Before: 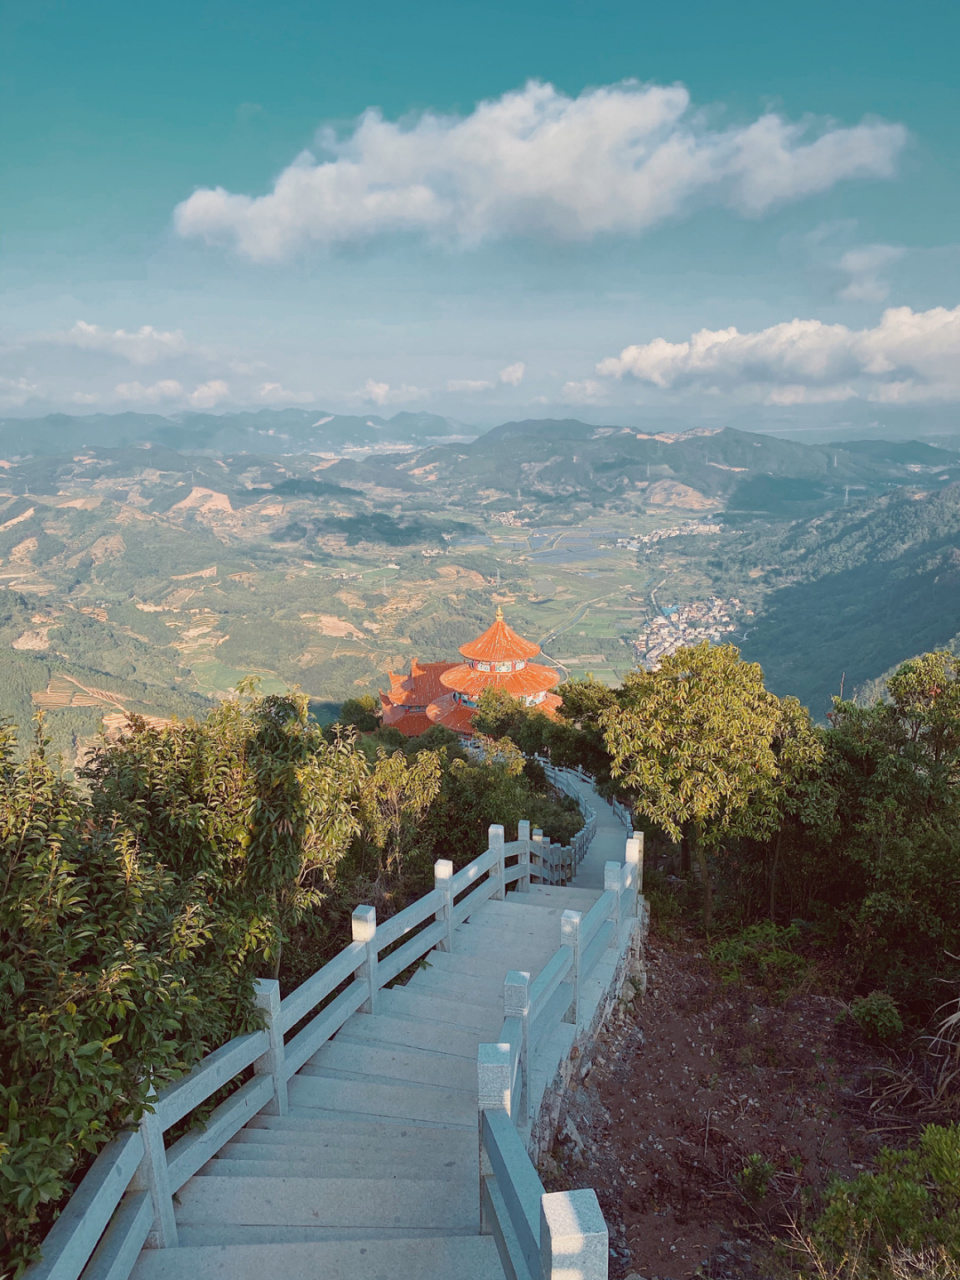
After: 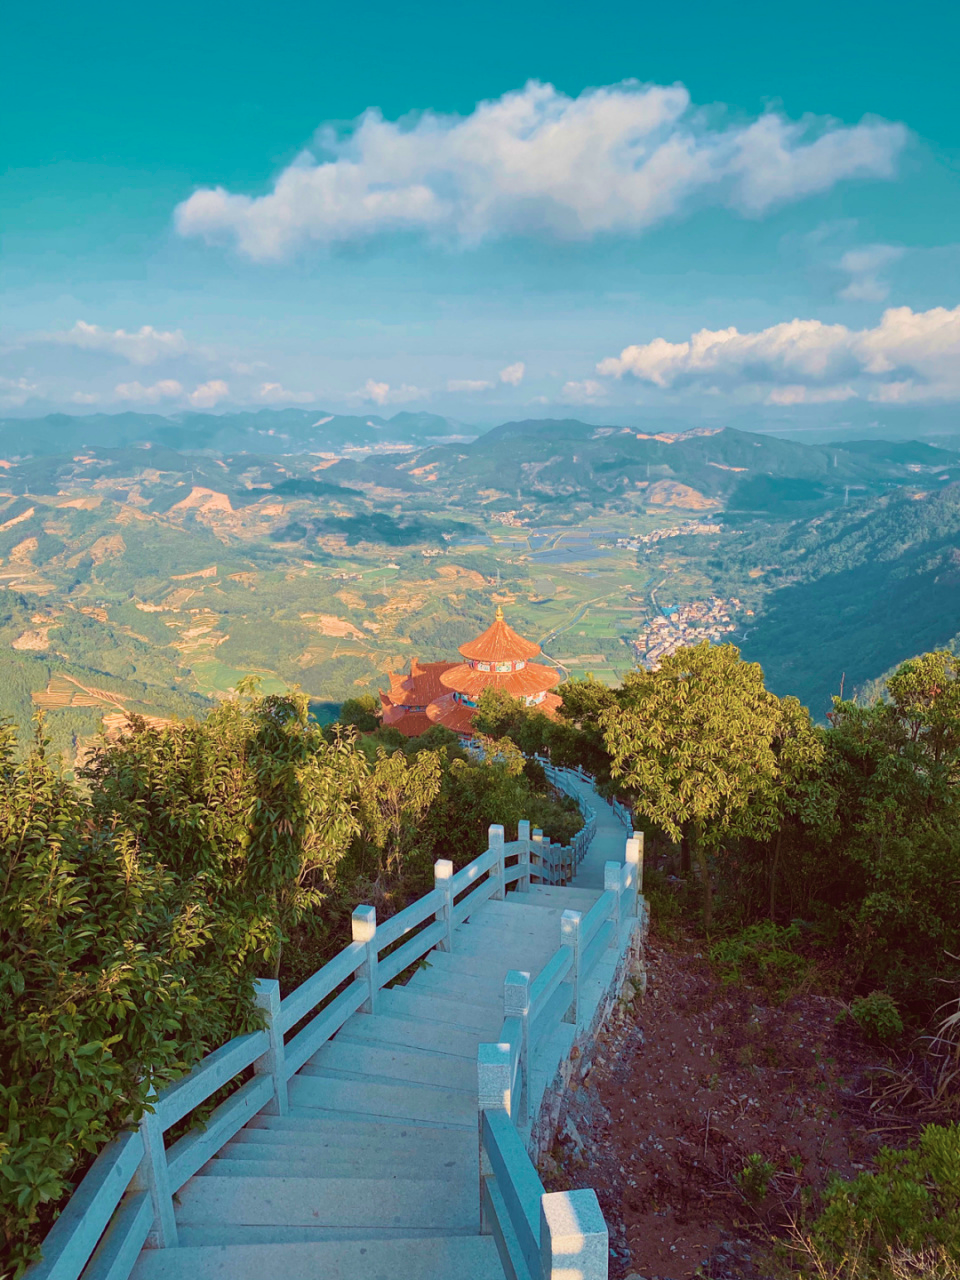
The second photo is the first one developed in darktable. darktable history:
velvia: strength 74.73%
